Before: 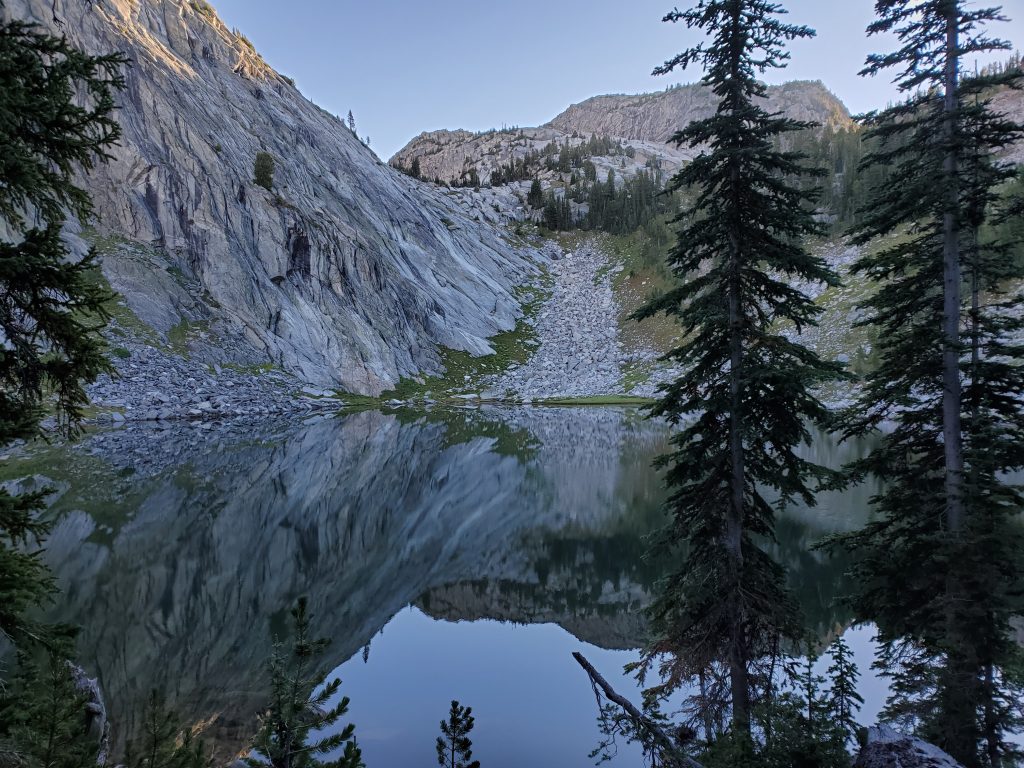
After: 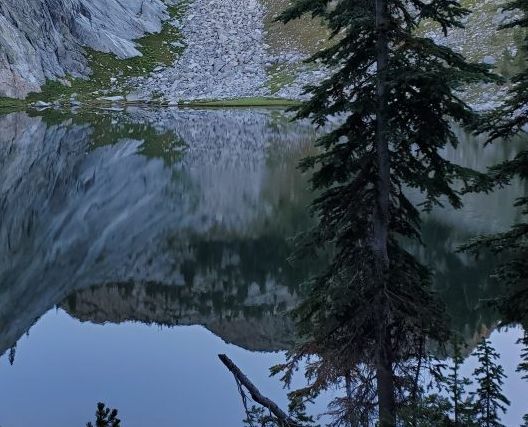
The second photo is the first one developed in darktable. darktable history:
crop: left 34.6%, top 38.909%, right 13.754%, bottom 5.453%
